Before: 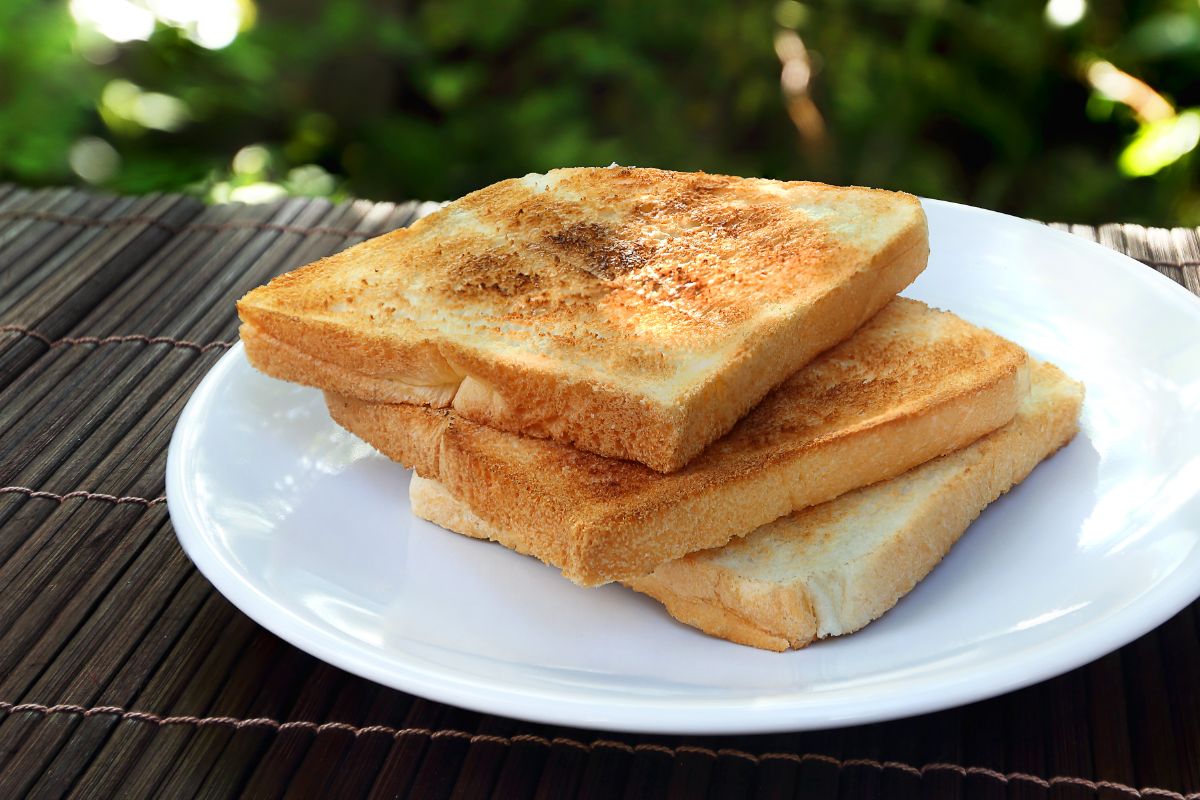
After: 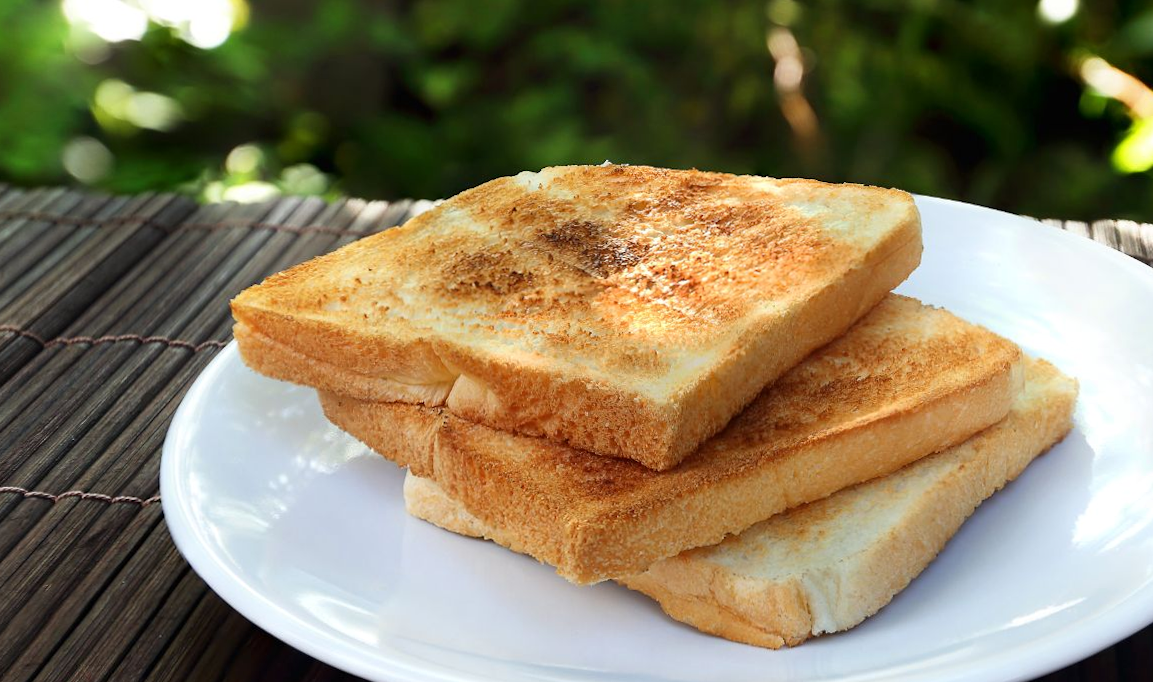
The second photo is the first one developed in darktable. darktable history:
local contrast: mode bilateral grid, contrast 15, coarseness 36, detail 105%, midtone range 0.2
crop and rotate: angle 0.2°, left 0.275%, right 3.127%, bottom 14.18%
